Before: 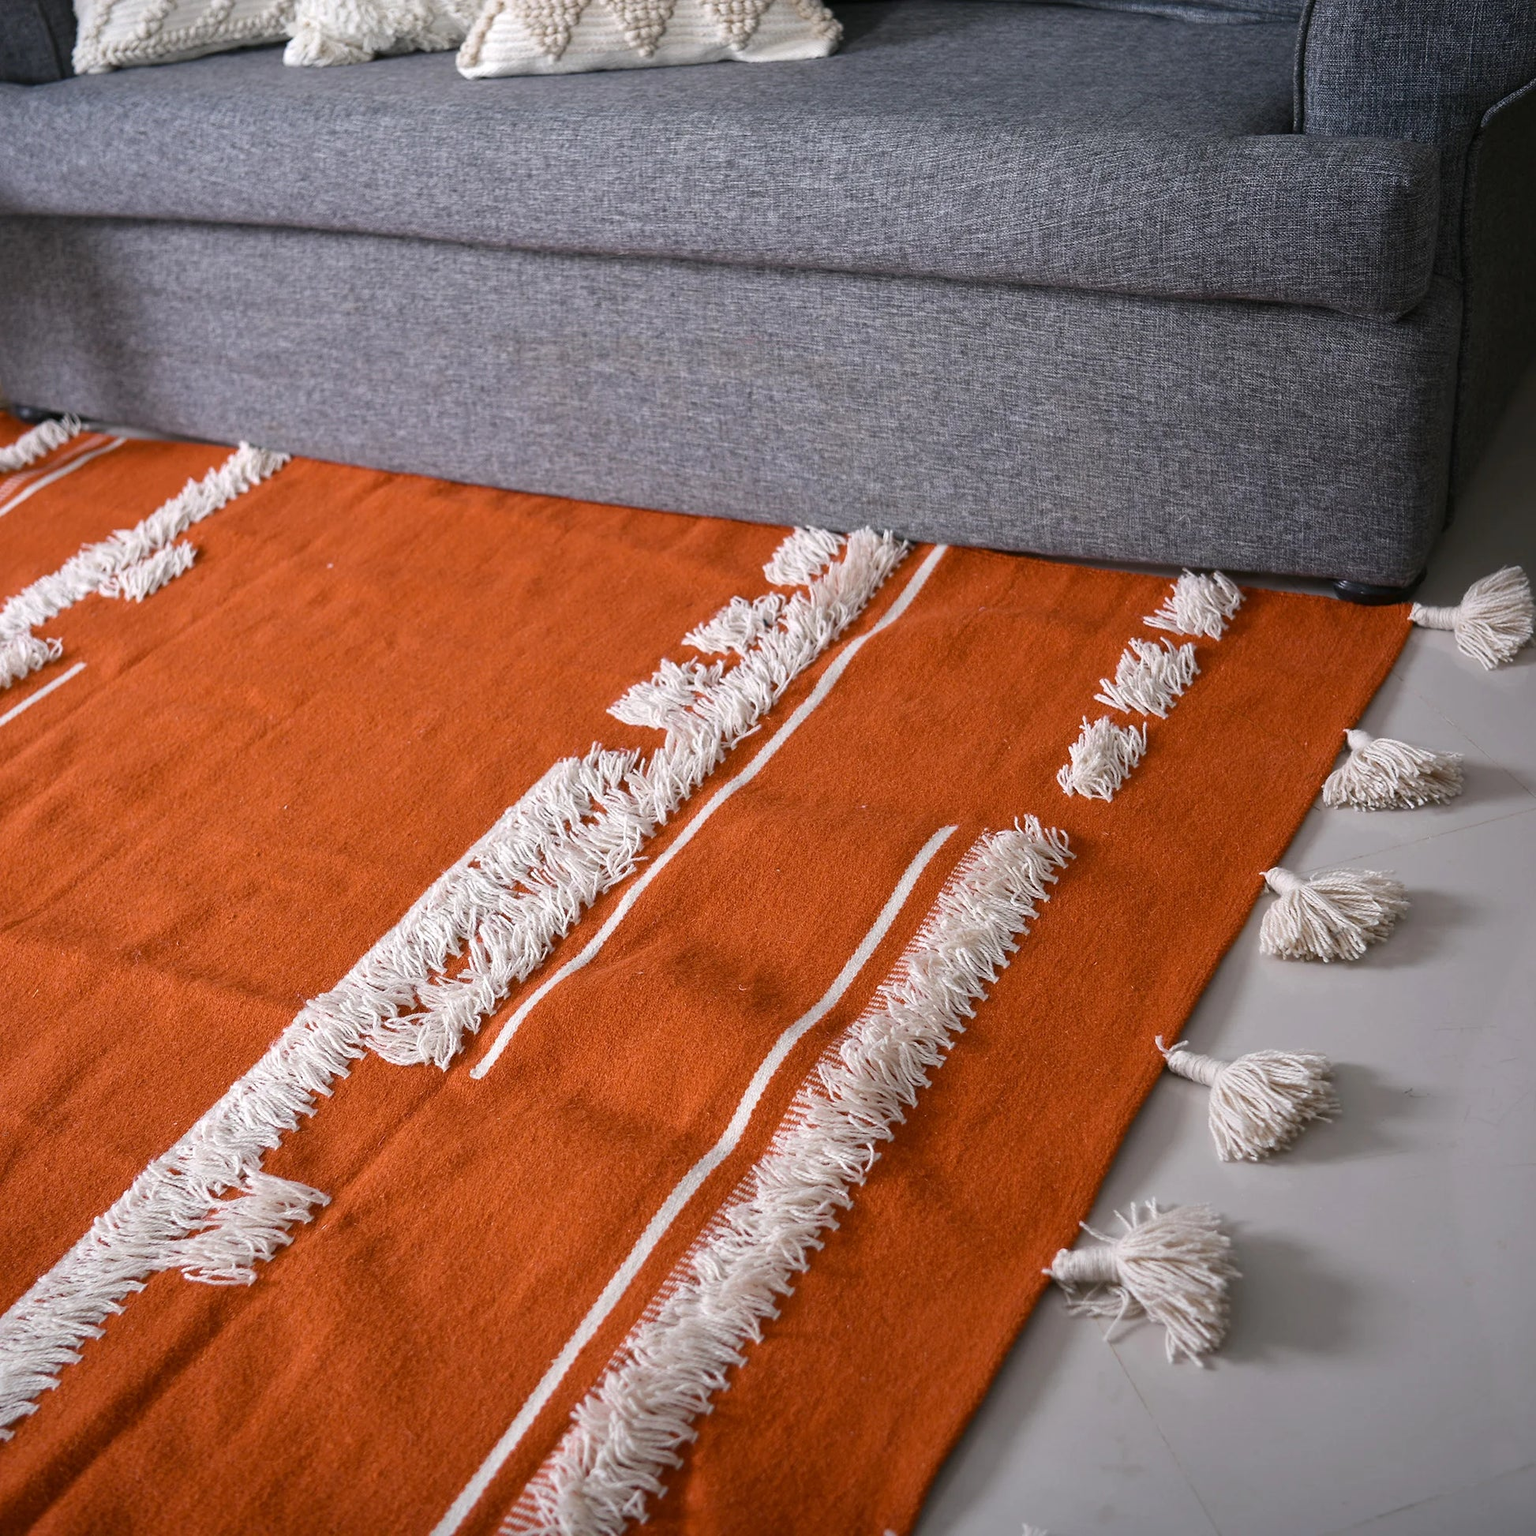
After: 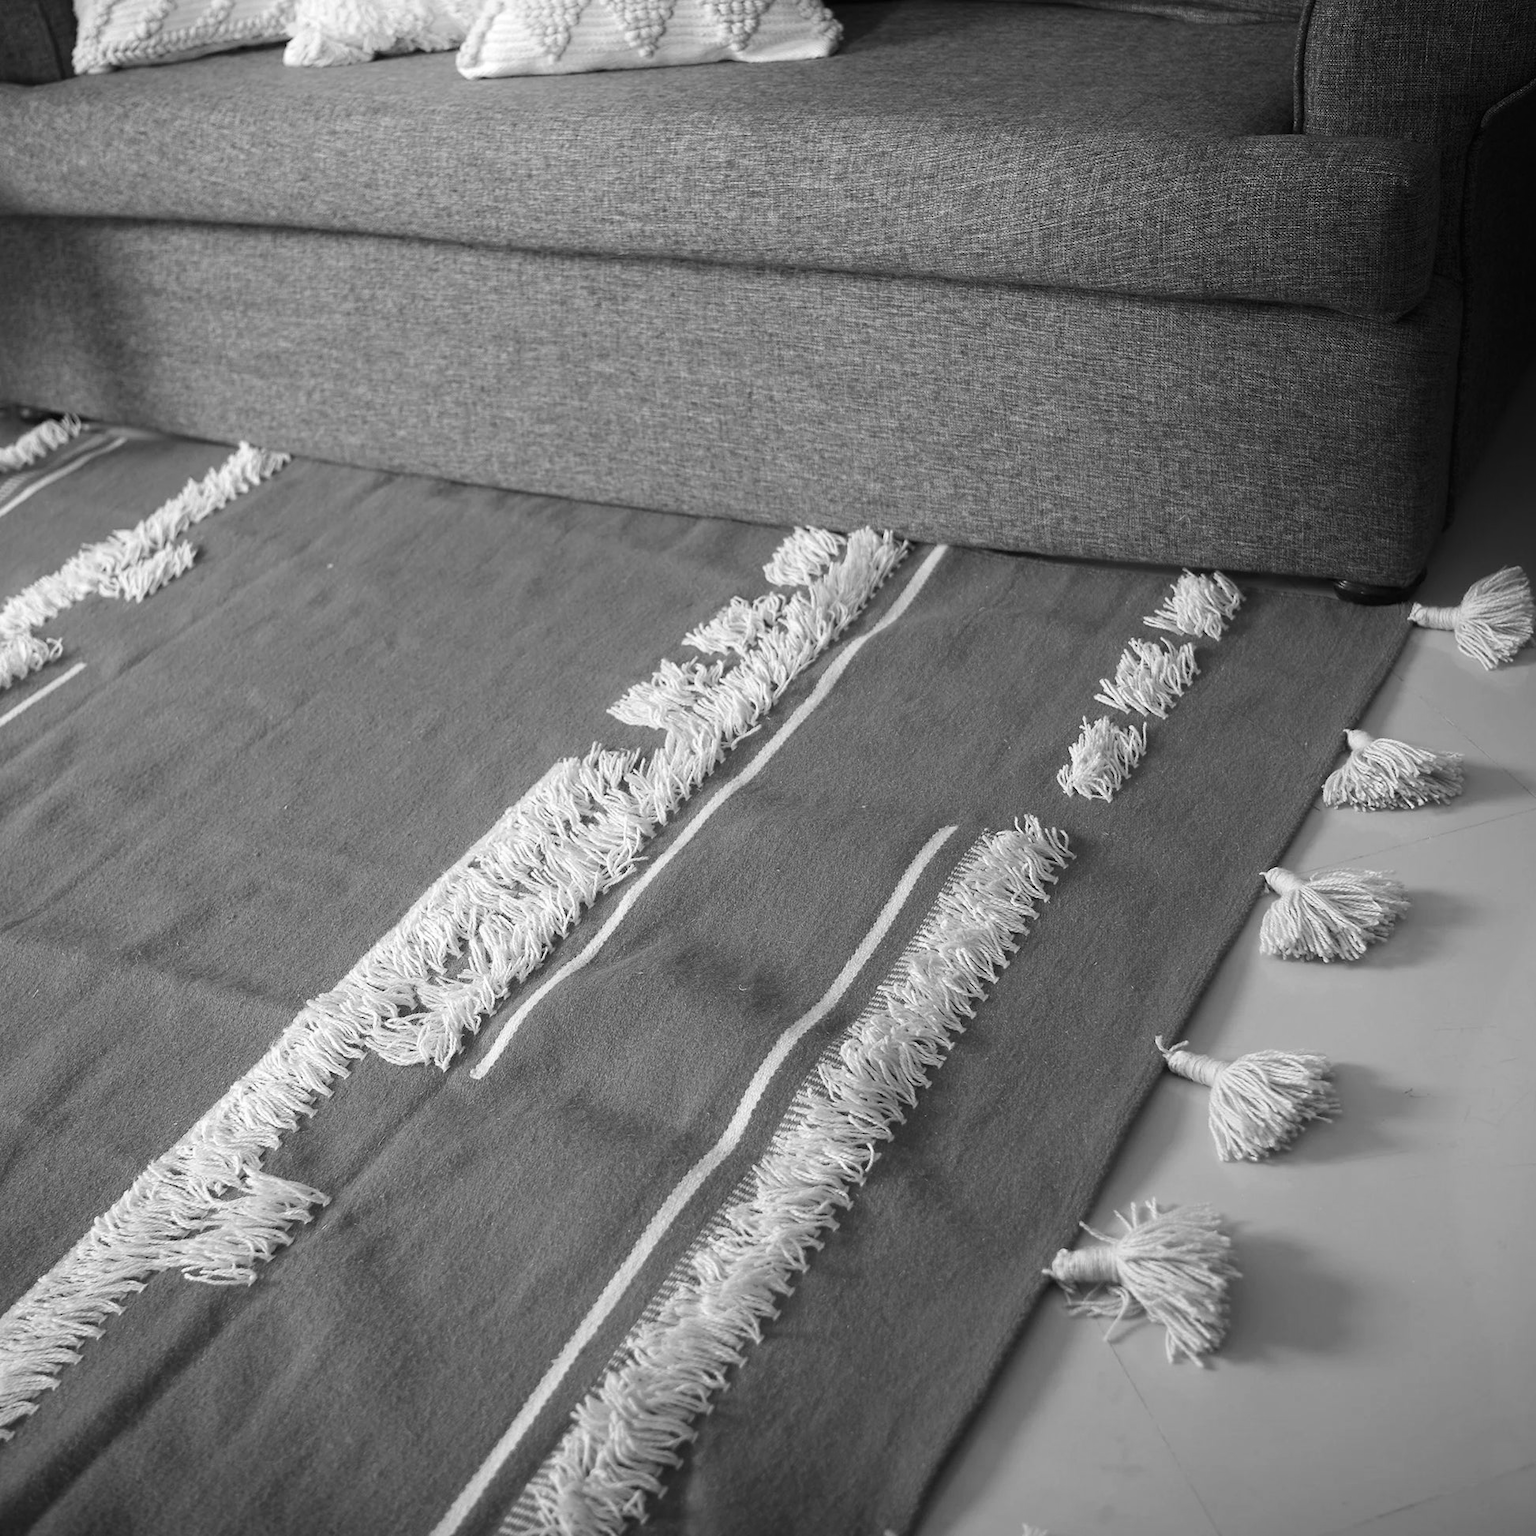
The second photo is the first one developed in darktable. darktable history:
monochrome: on, module defaults
shadows and highlights: shadows -54.3, highlights 86.09, soften with gaussian
